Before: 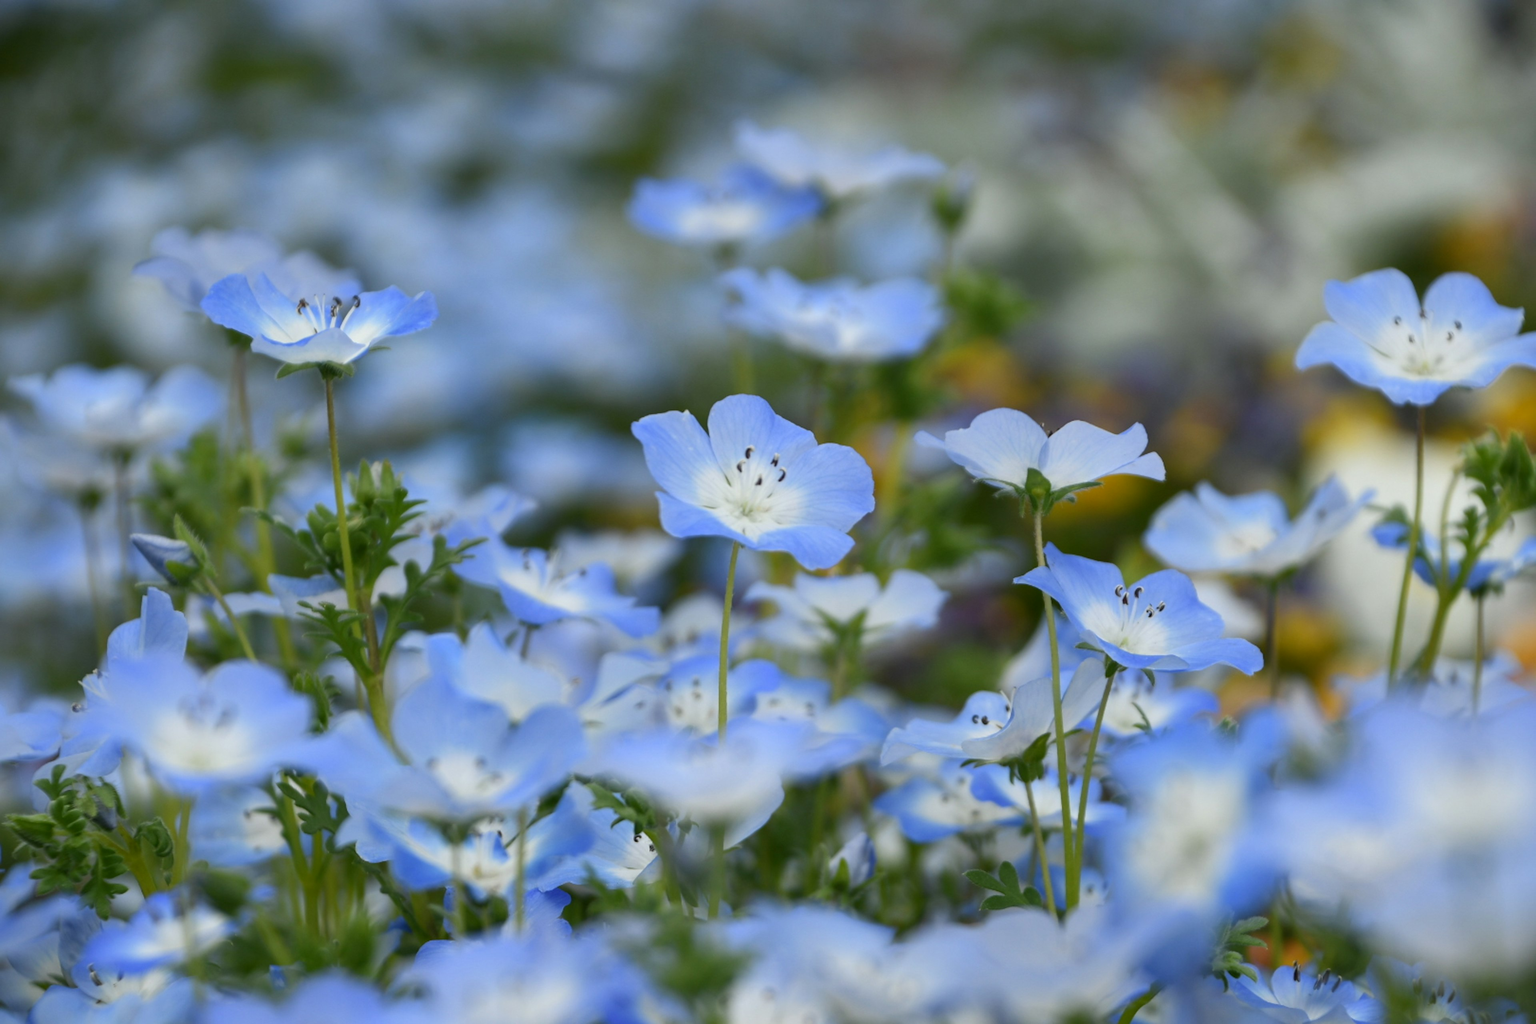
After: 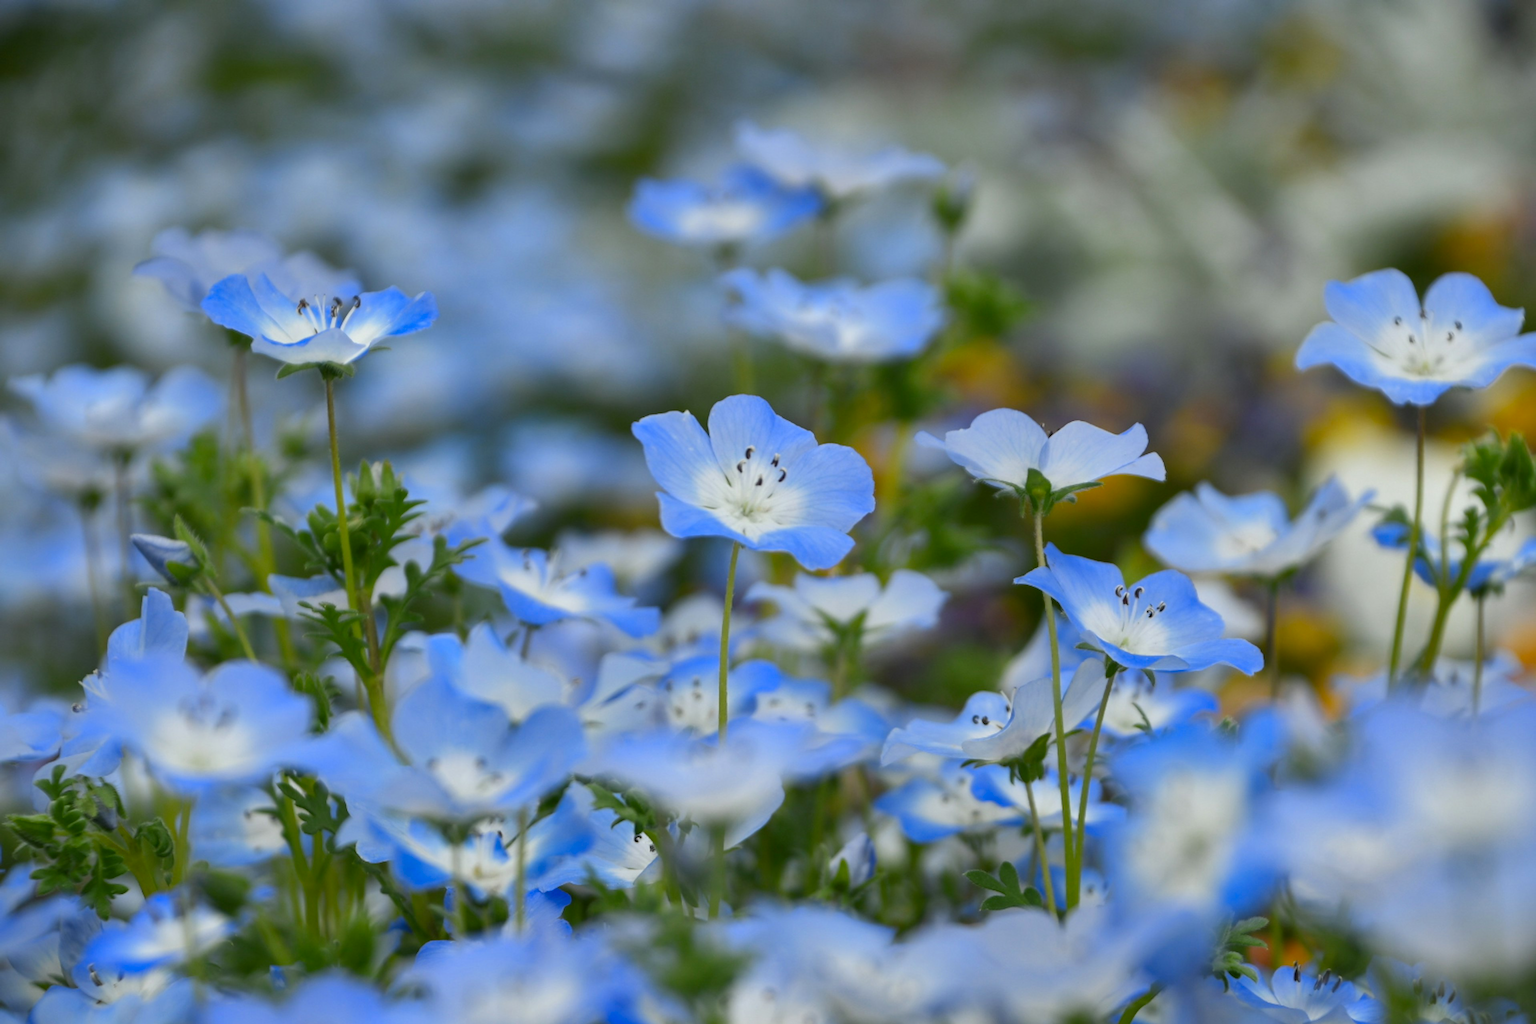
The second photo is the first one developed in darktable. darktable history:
shadows and highlights: shadows 22.7, highlights -48.71, soften with gaussian
vibrance: vibrance 100%
